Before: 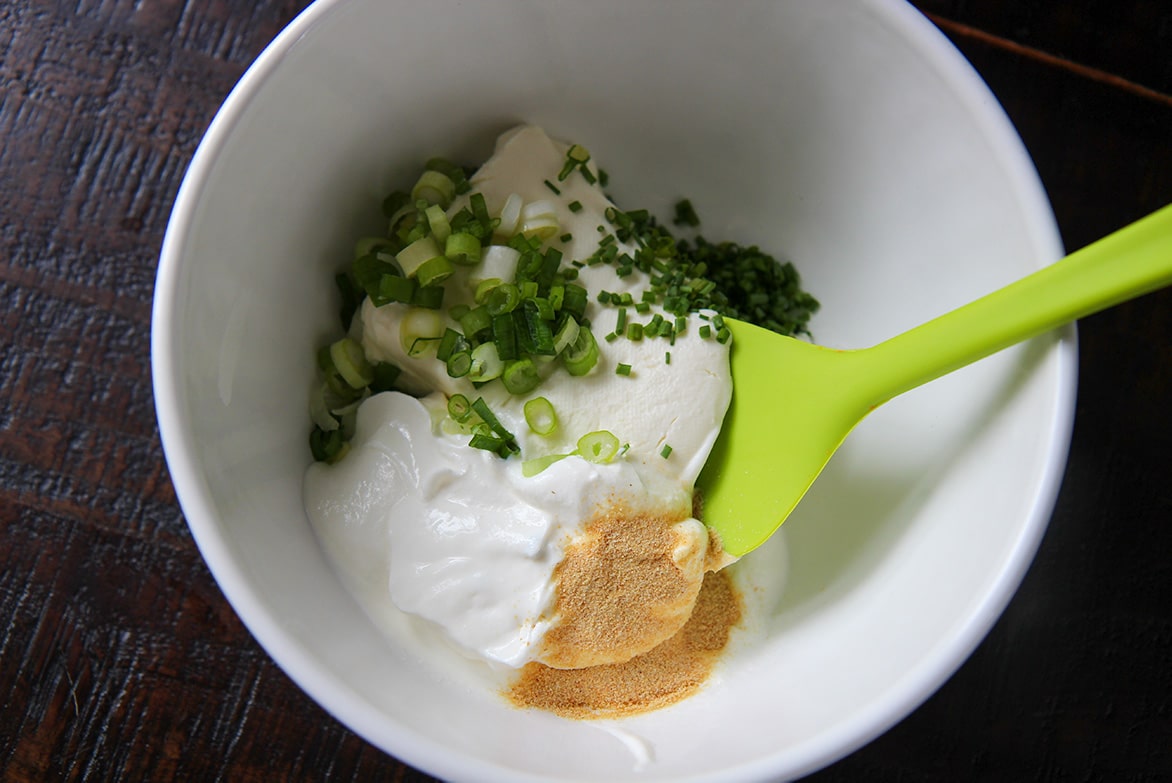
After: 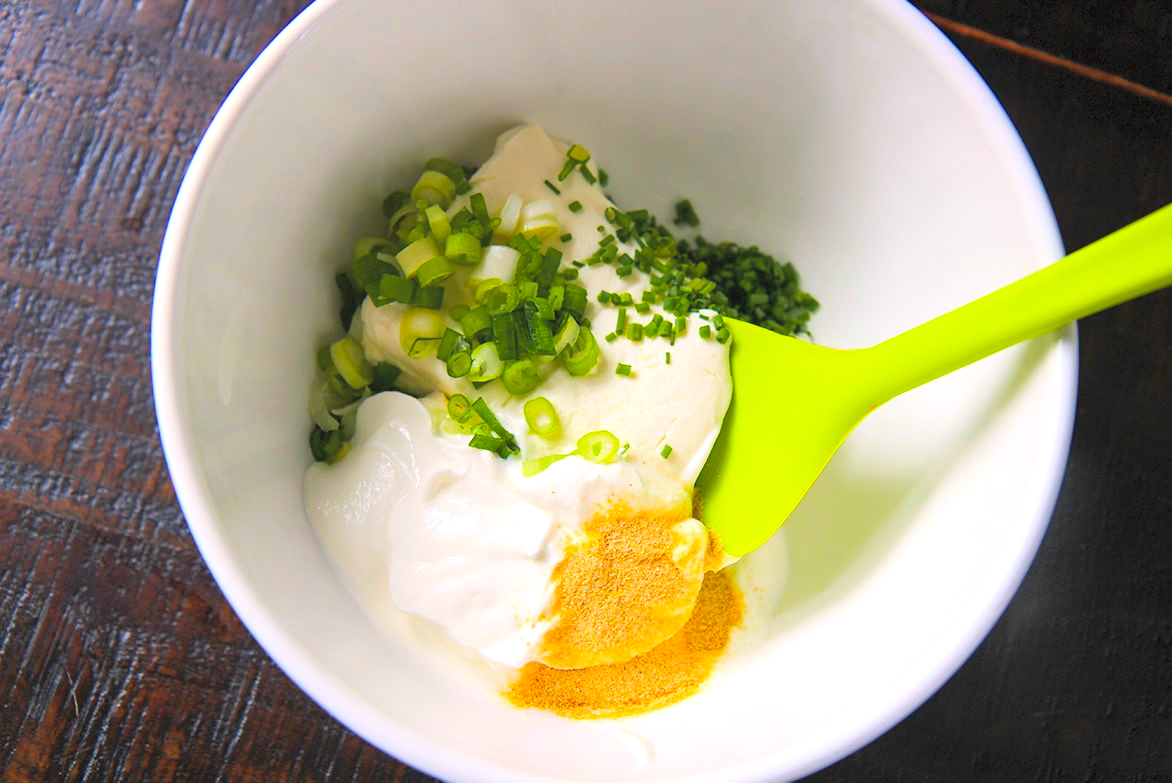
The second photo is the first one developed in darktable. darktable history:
exposure: black level correction 0, exposure 0.499 EV, compensate highlight preservation false
contrast brightness saturation: contrast 0.104, brightness 0.314, saturation 0.147
color balance rgb: highlights gain › chroma 1.352%, highlights gain › hue 55.54°, perceptual saturation grading › global saturation 30.65%, global vibrance 20%
